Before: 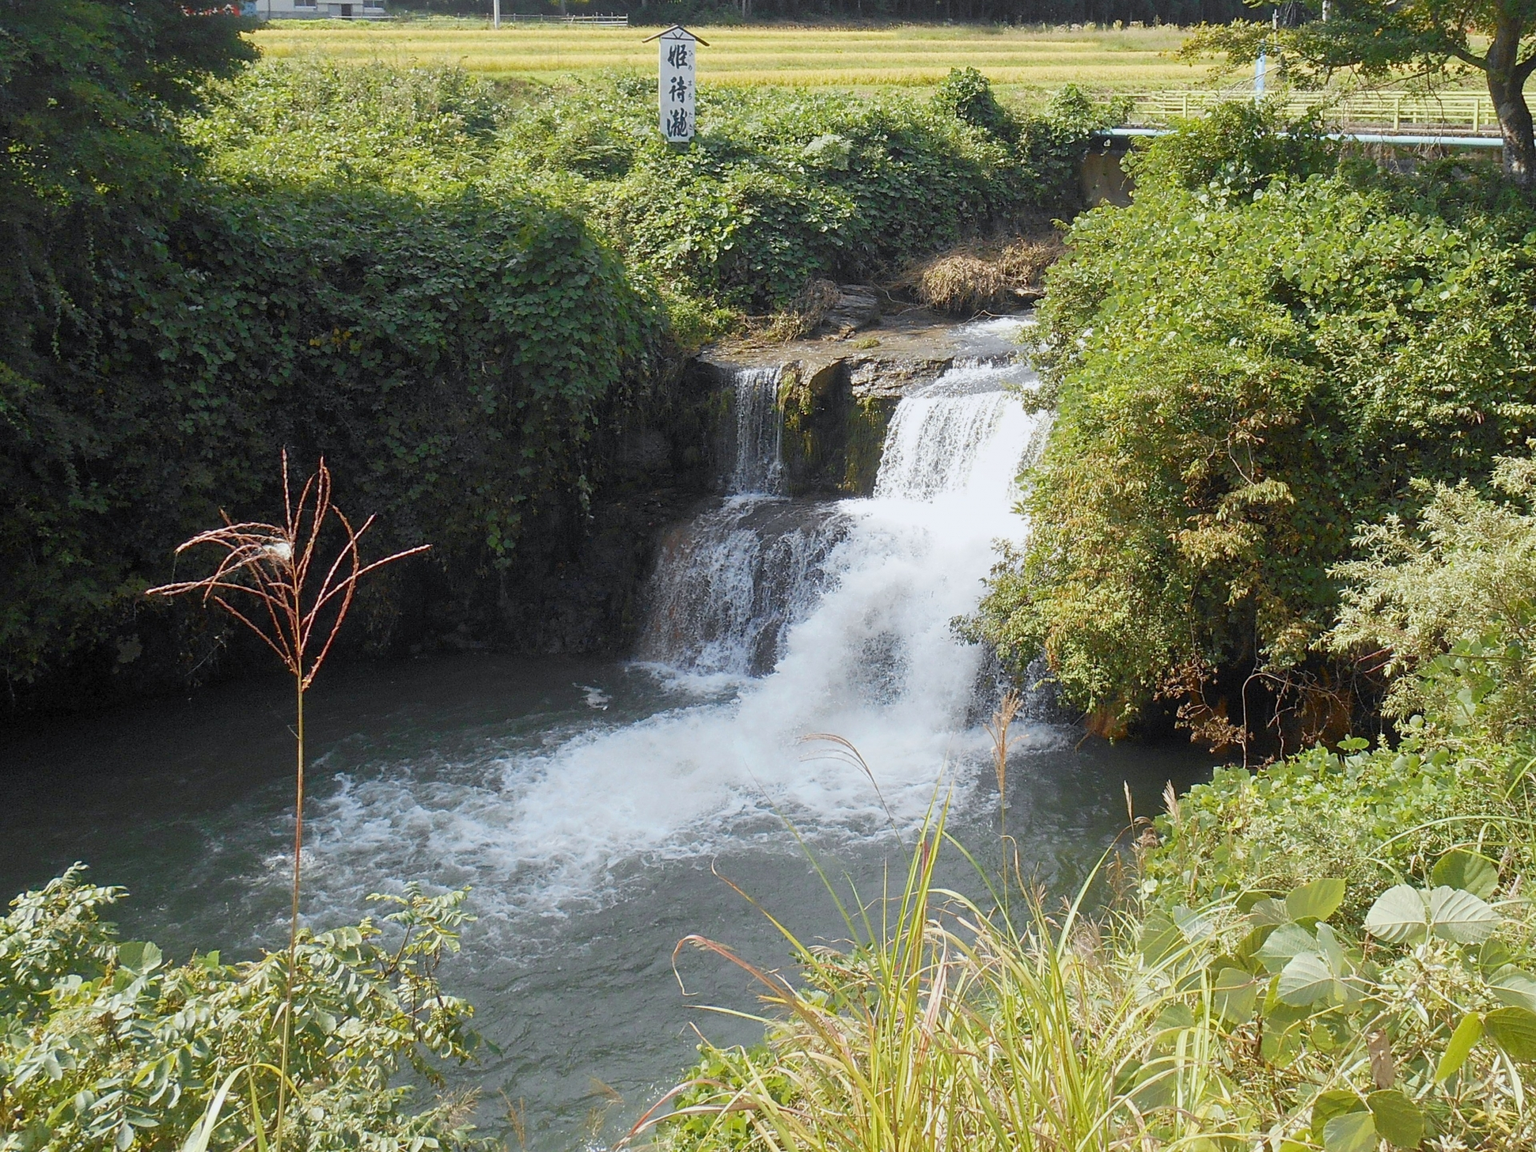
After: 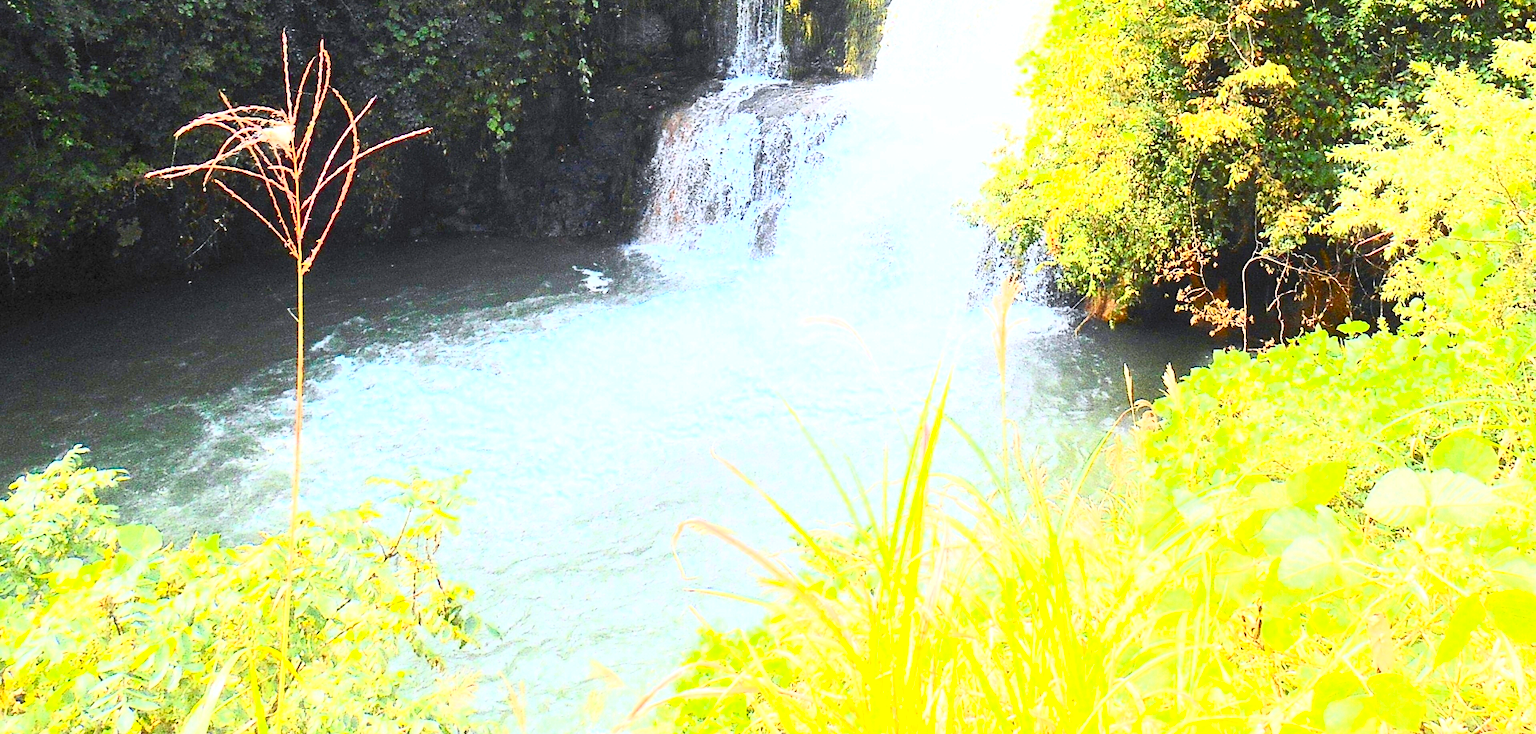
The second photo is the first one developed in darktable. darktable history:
contrast brightness saturation: contrast 0.838, brightness 0.592, saturation 0.606
crop and rotate: top 36.235%
exposure: black level correction 0, exposure 1.461 EV, compensate highlight preservation false
